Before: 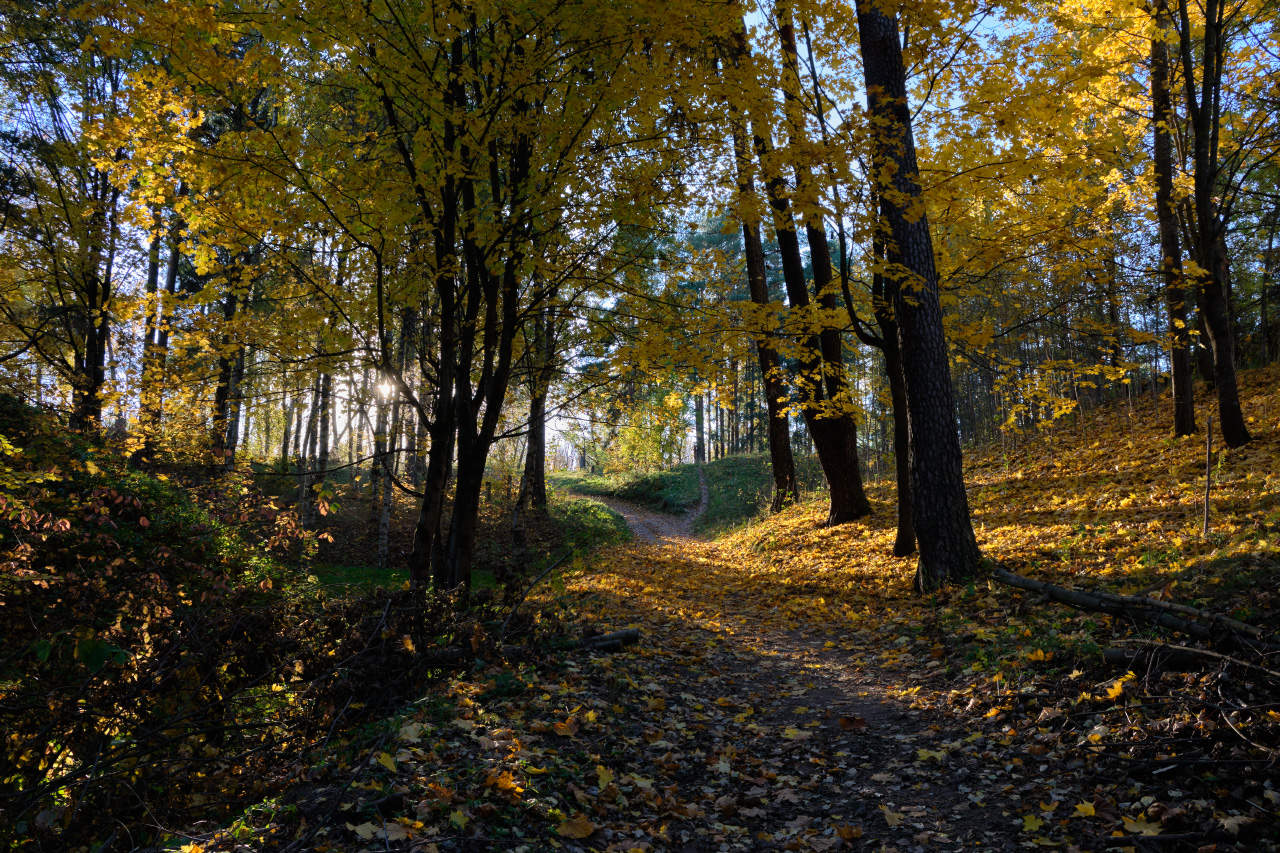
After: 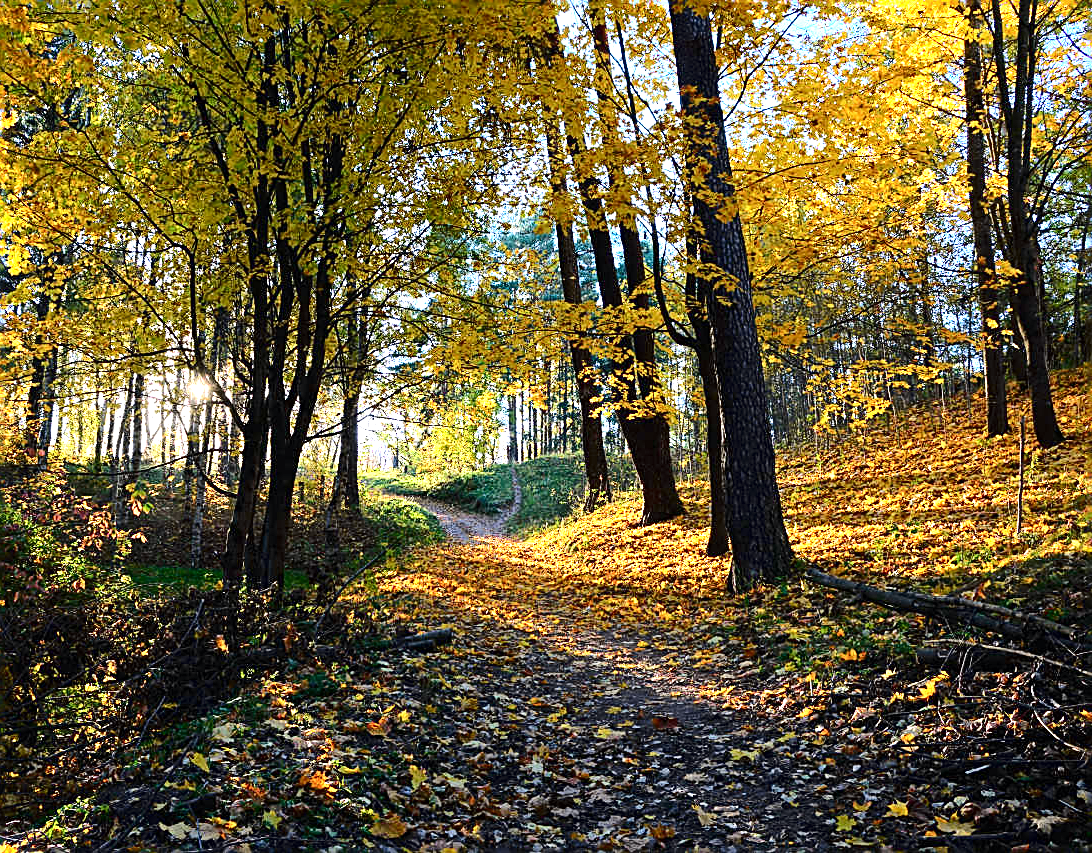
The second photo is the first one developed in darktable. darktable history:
exposure: black level correction 0, exposure 1.447 EV, compensate exposure bias true, compensate highlight preservation false
contrast brightness saturation: saturation -0.043
crop and rotate: left 14.65%
sharpen: amount 0.907
tone curve: curves: ch0 [(0, 0) (0.126, 0.086) (0.338, 0.327) (0.494, 0.55) (0.703, 0.762) (1, 1)]; ch1 [(0, 0) (0.346, 0.324) (0.45, 0.431) (0.5, 0.5) (0.522, 0.517) (0.55, 0.578) (1, 1)]; ch2 [(0, 0) (0.44, 0.424) (0.501, 0.499) (0.554, 0.563) (0.622, 0.667) (0.707, 0.746) (1, 1)], color space Lab, independent channels, preserve colors none
